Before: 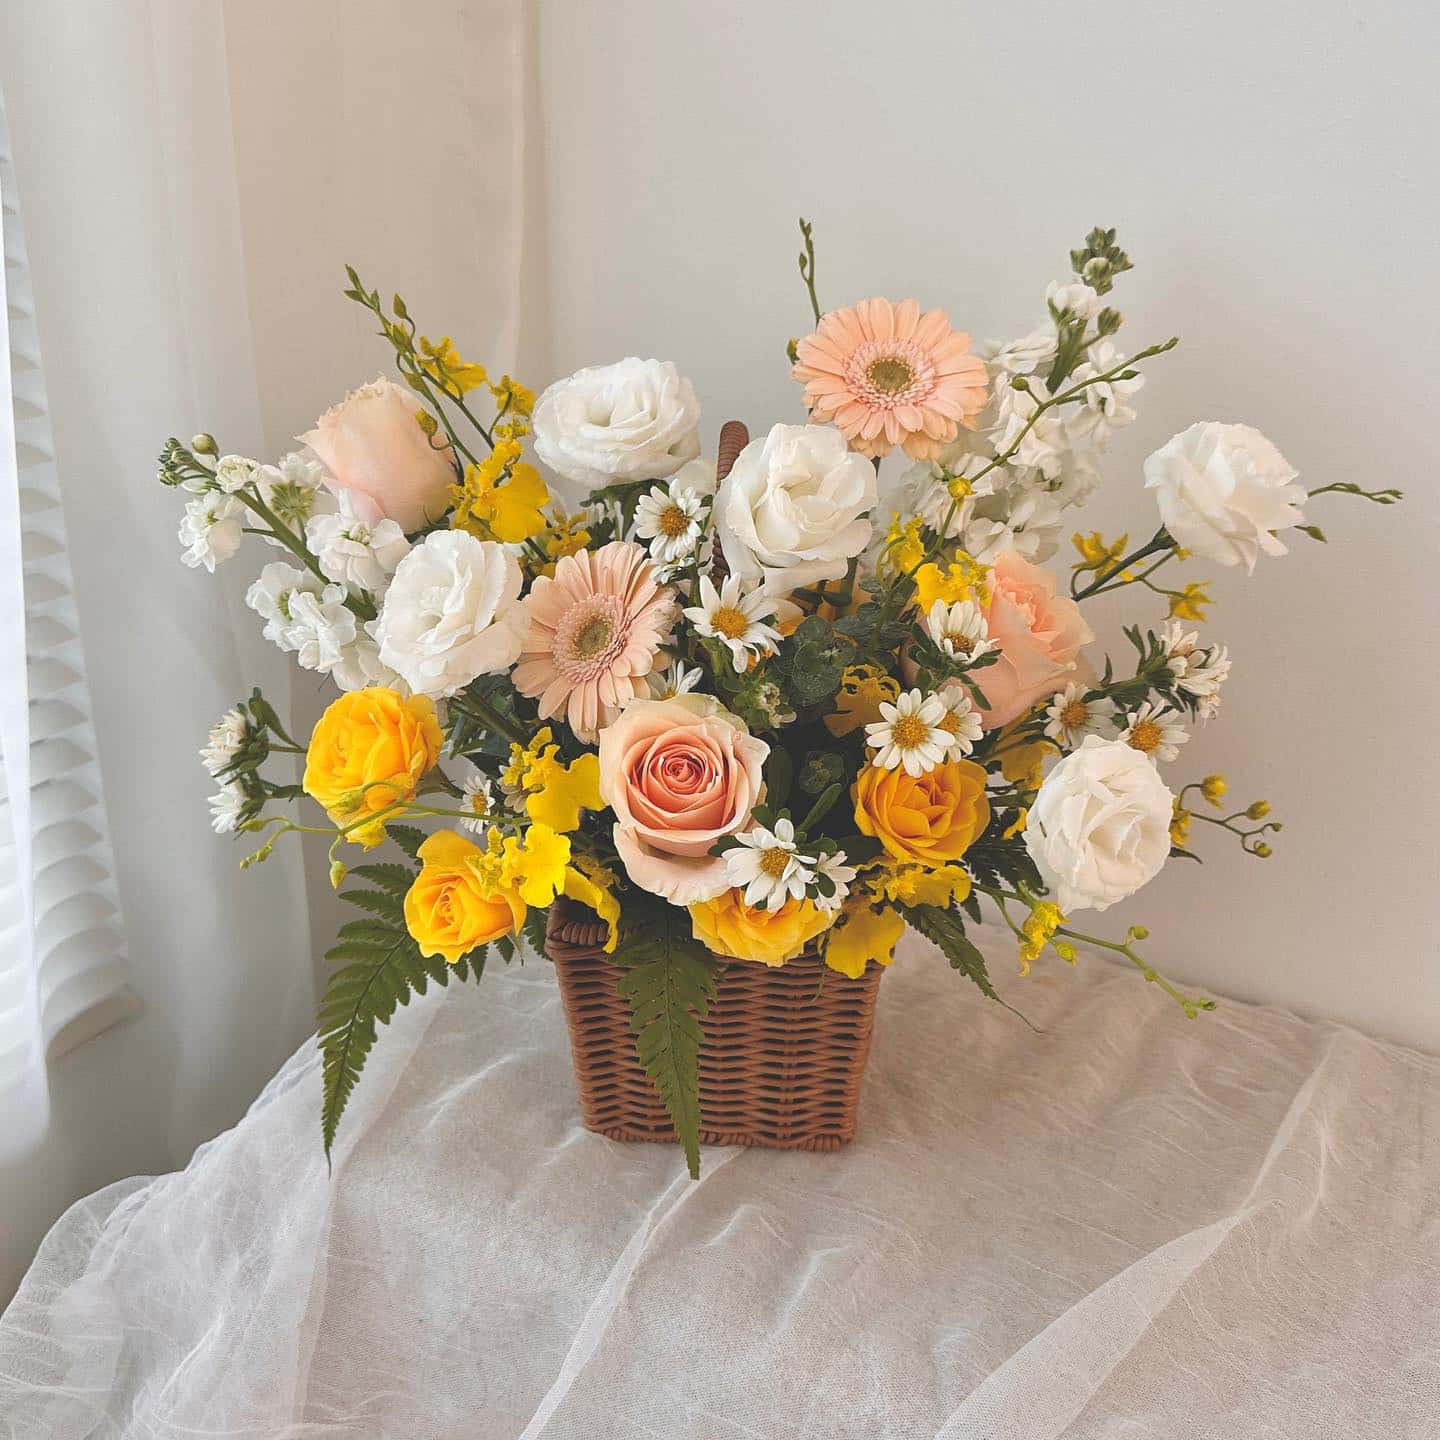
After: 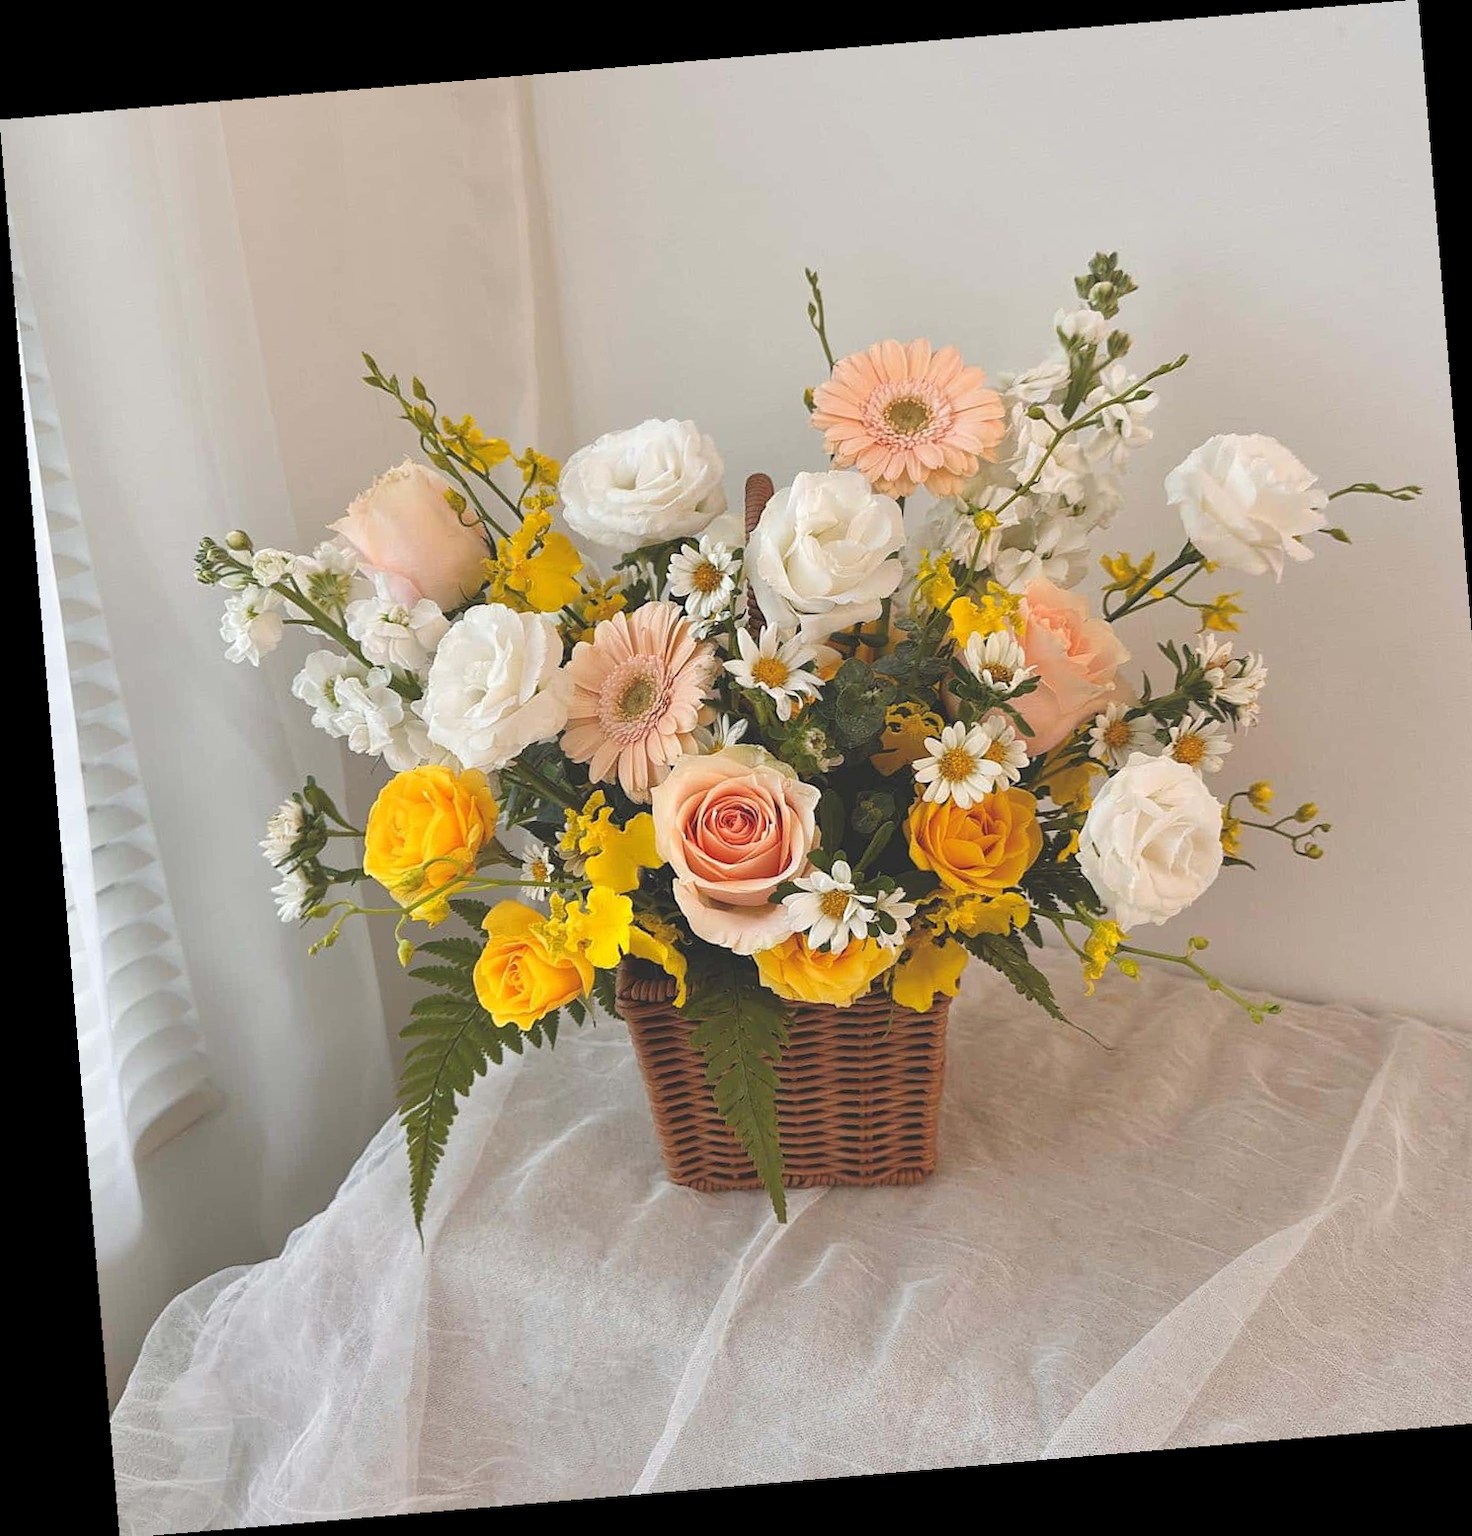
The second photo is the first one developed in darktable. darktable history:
crop: right 4.126%, bottom 0.031%
rotate and perspective: rotation -4.86°, automatic cropping off
